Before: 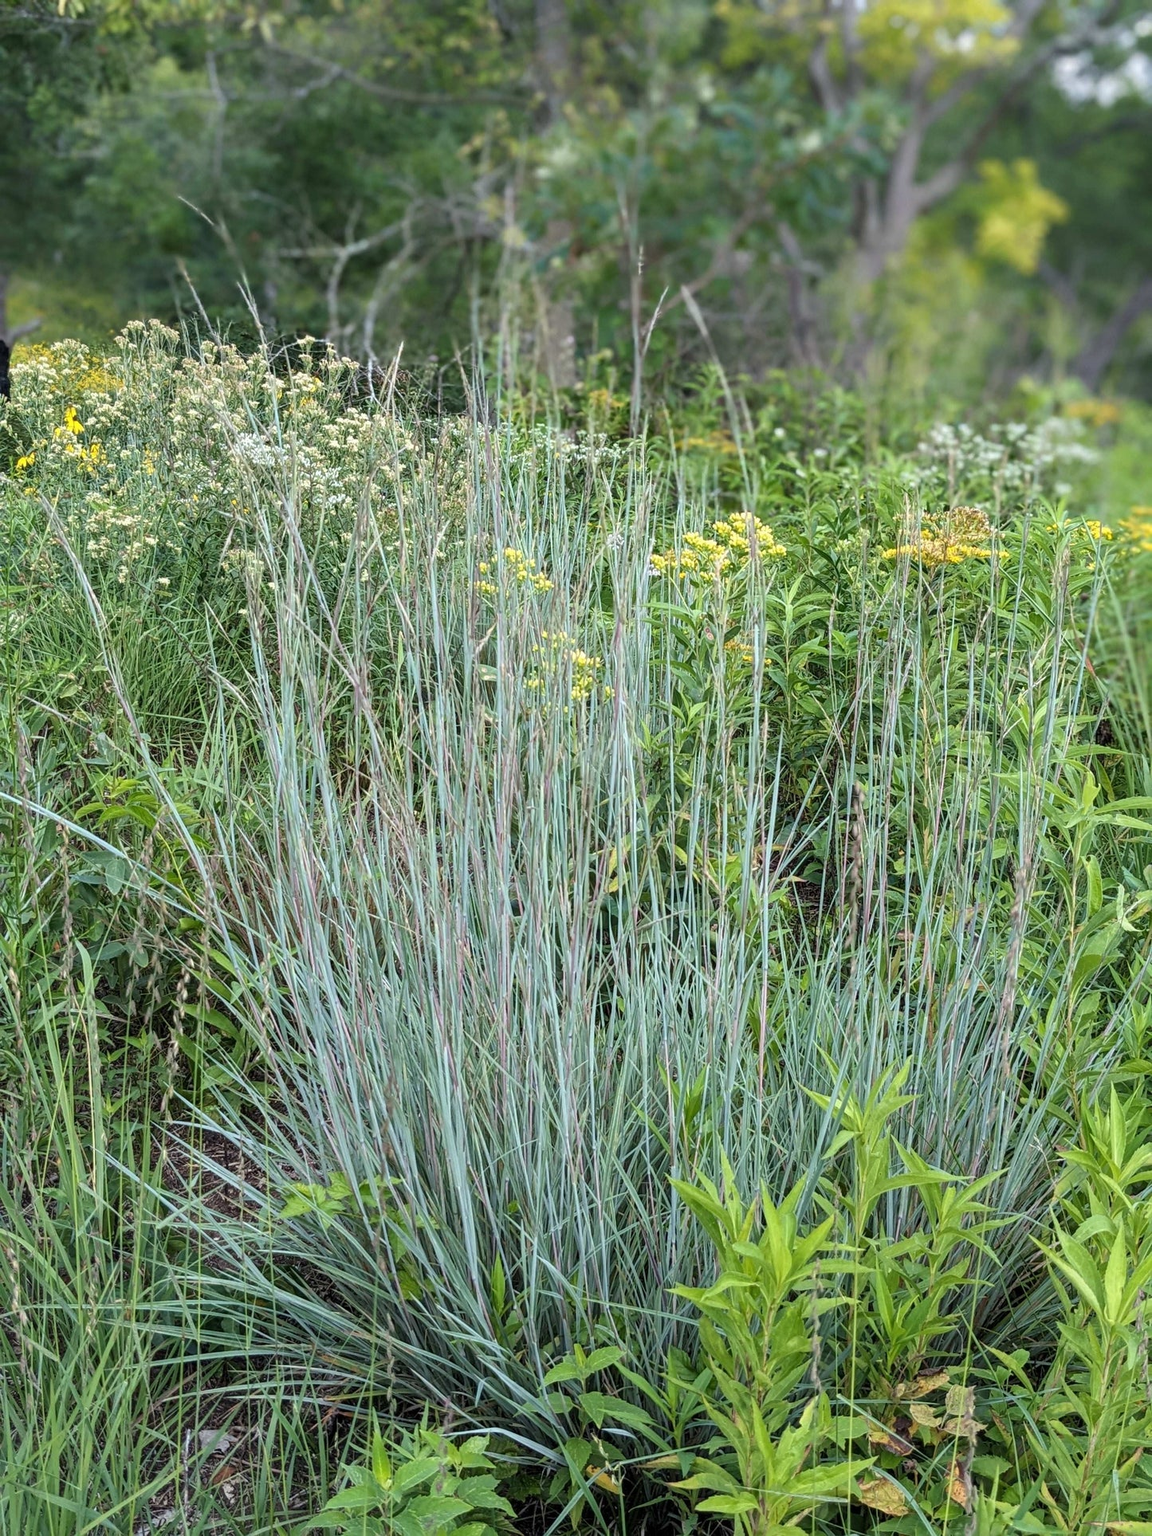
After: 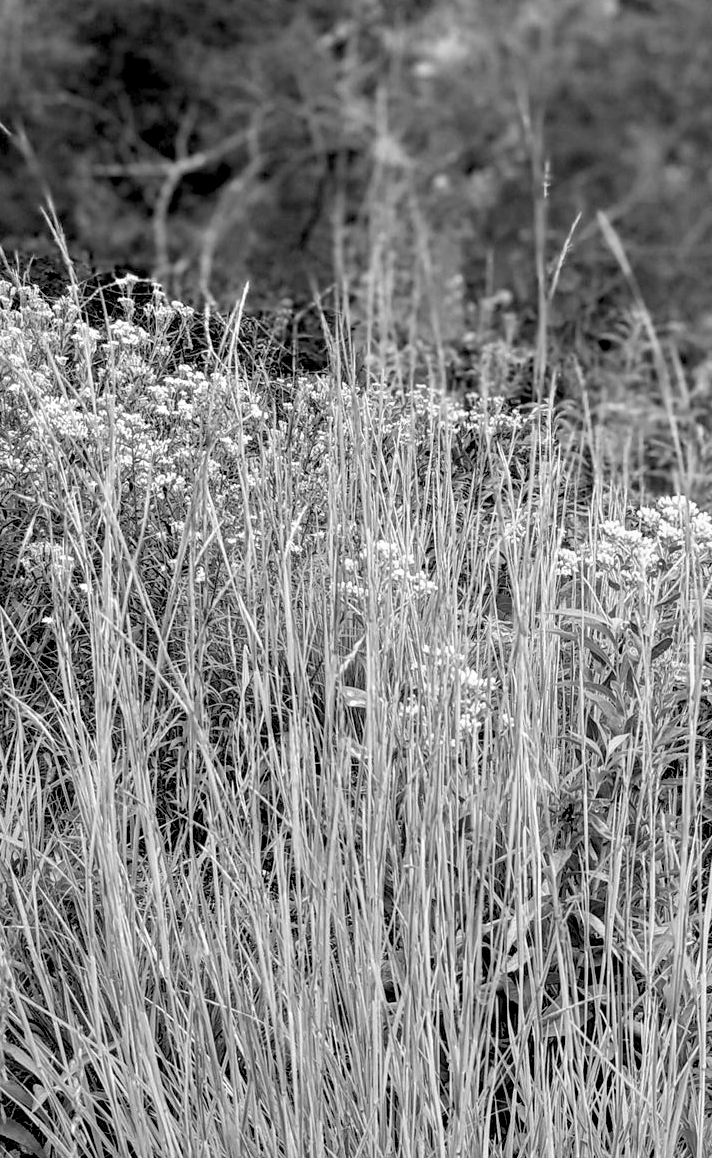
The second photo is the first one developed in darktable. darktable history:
velvia: on, module defaults
white balance: red 1.004, blue 1.024
crop: left 17.835%, top 7.675%, right 32.881%, bottom 32.213%
rgb levels: levels [[0.034, 0.472, 0.904], [0, 0.5, 1], [0, 0.5, 1]]
monochrome: on, module defaults
